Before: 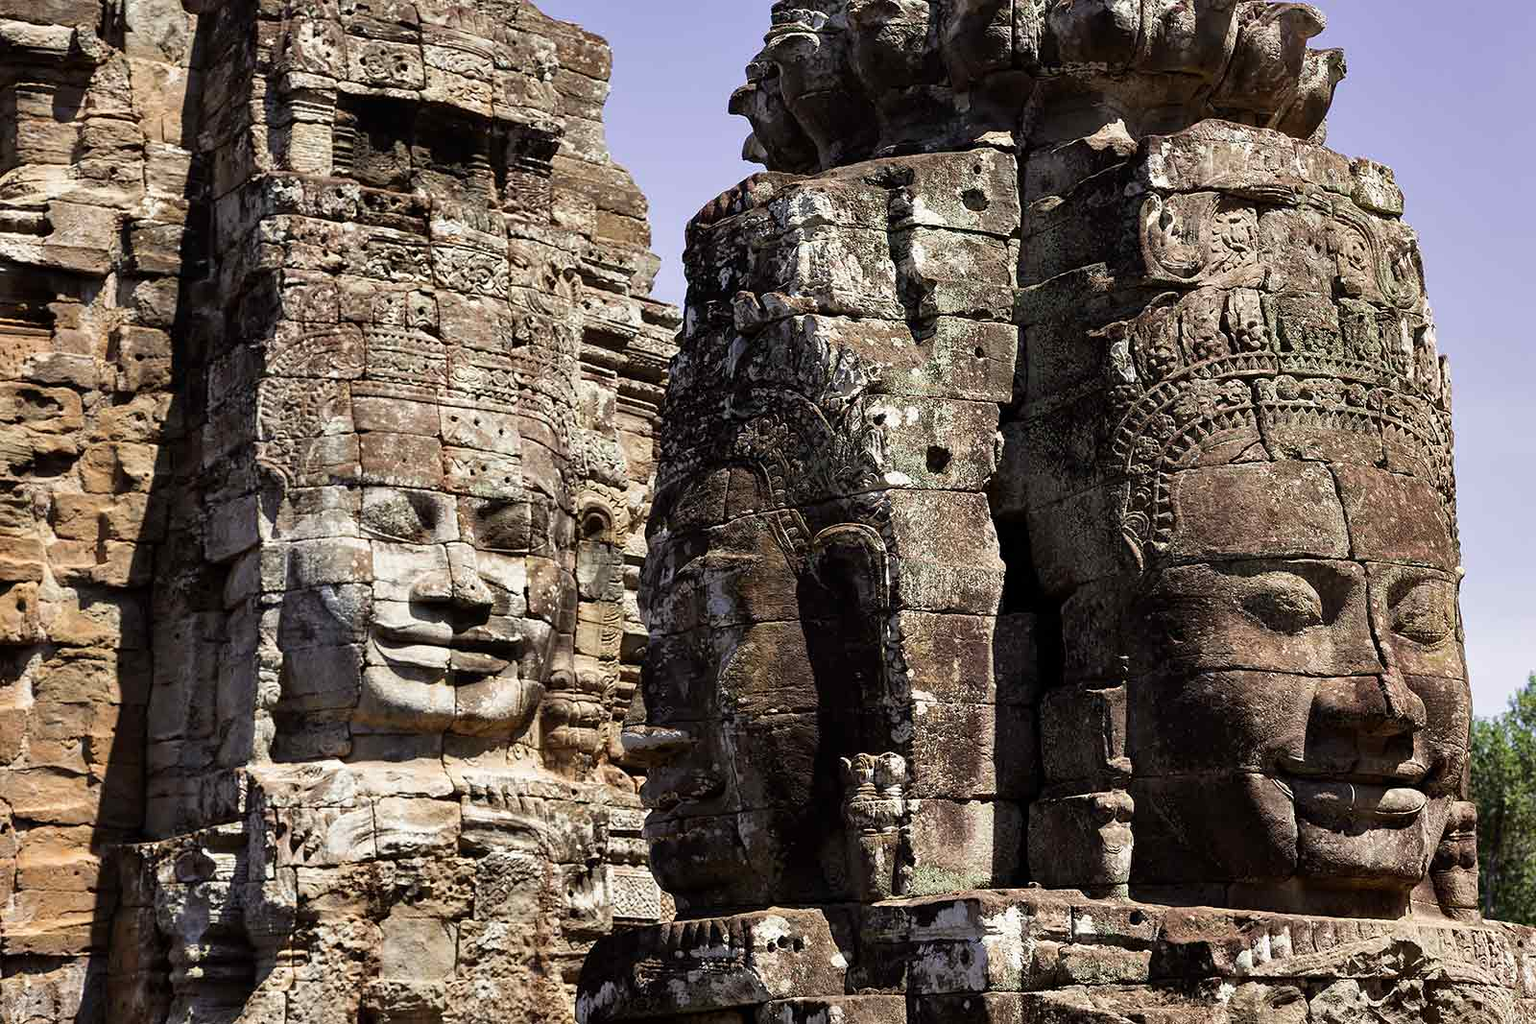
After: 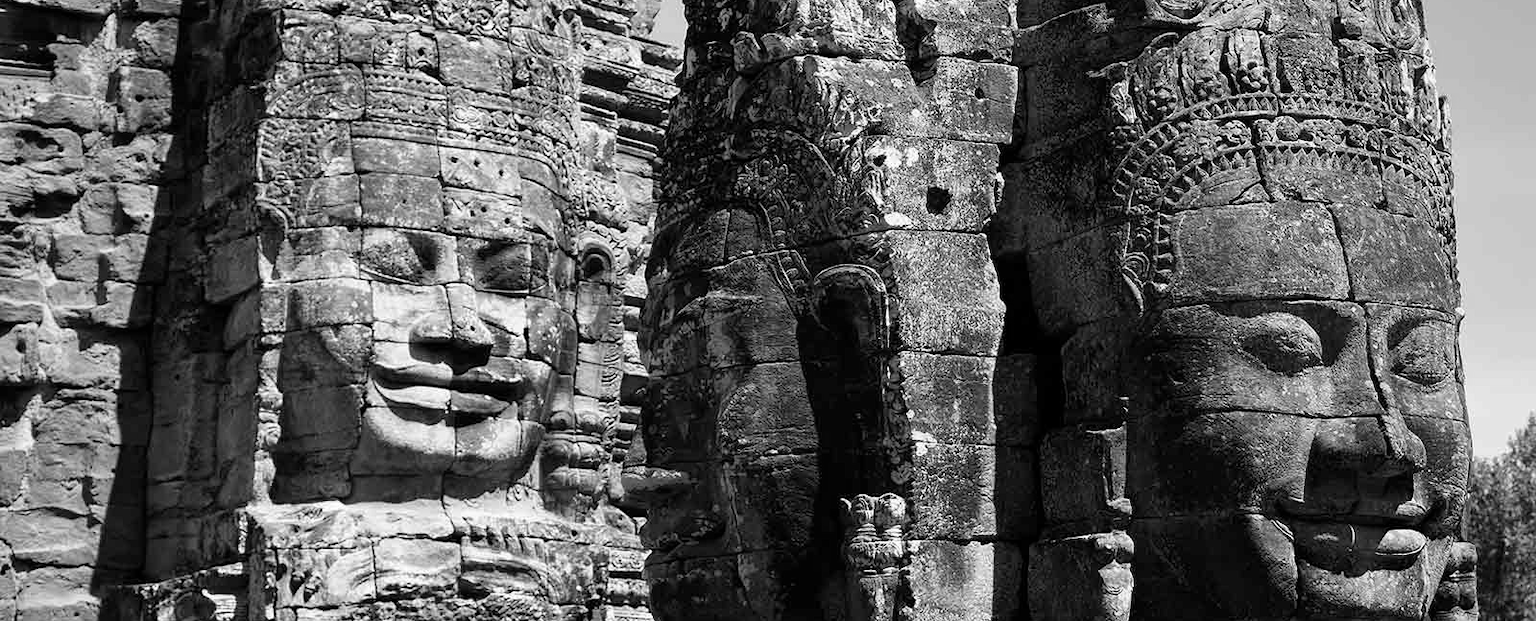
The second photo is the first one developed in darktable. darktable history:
monochrome: on, module defaults
crop and rotate: top 25.357%, bottom 13.942%
